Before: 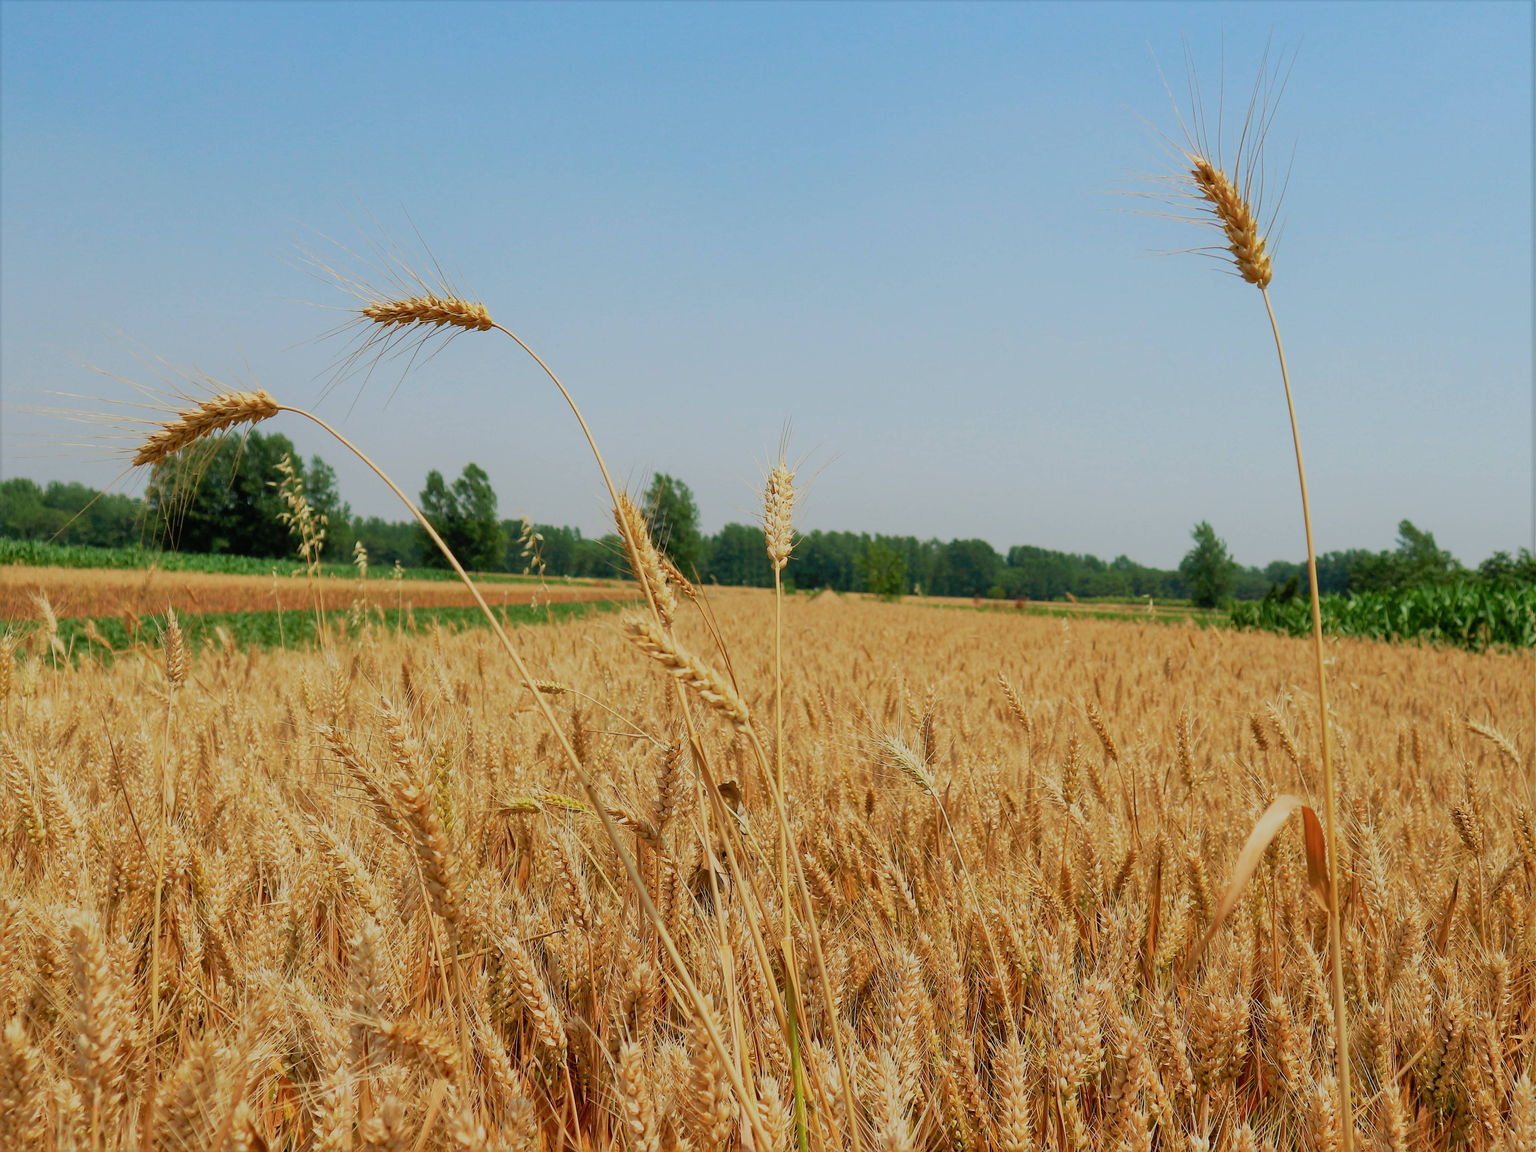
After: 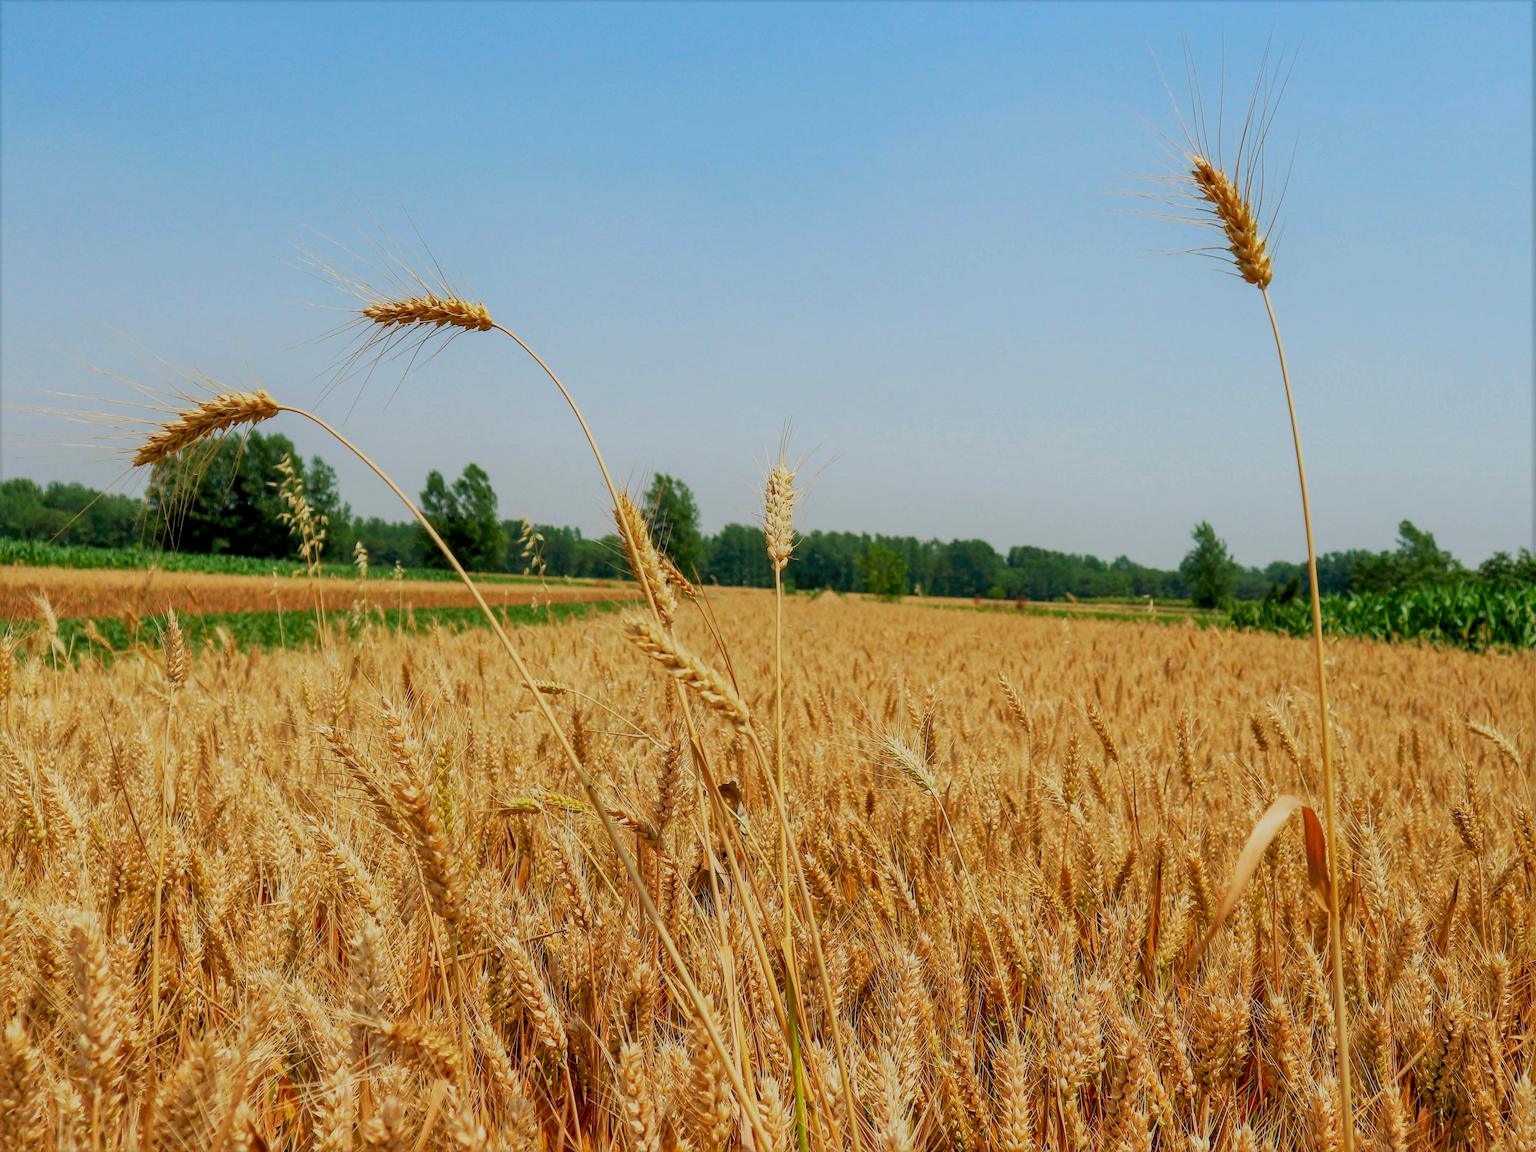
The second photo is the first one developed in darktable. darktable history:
local contrast: on, module defaults
color correction: highlights b* 0.053, saturation 1.15
